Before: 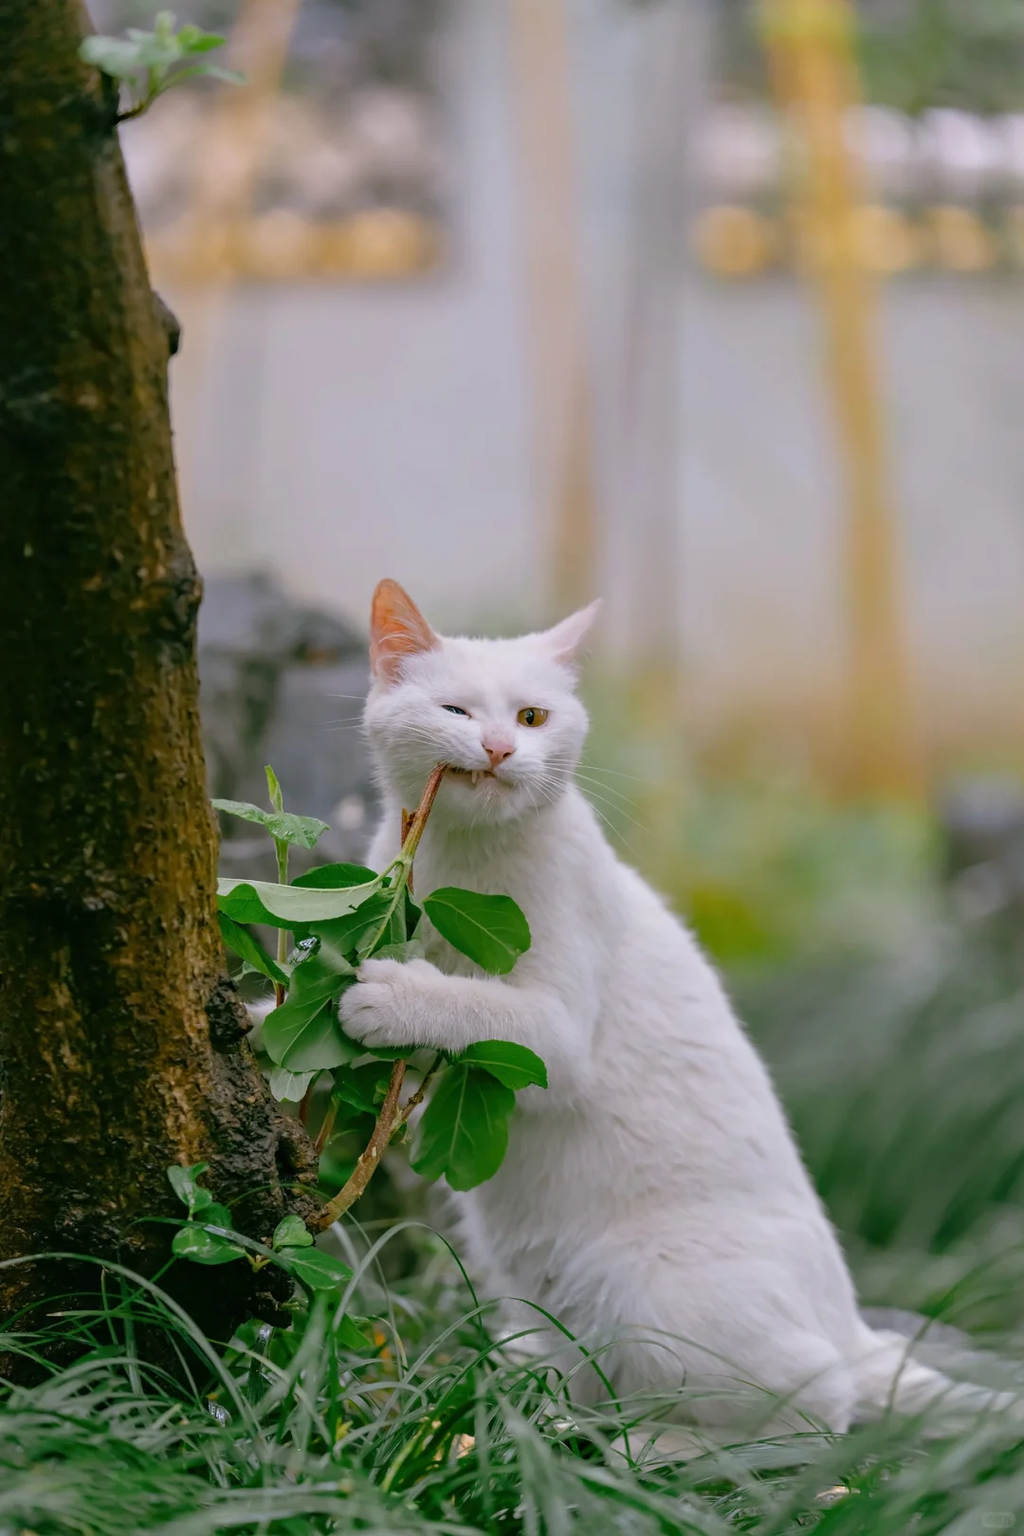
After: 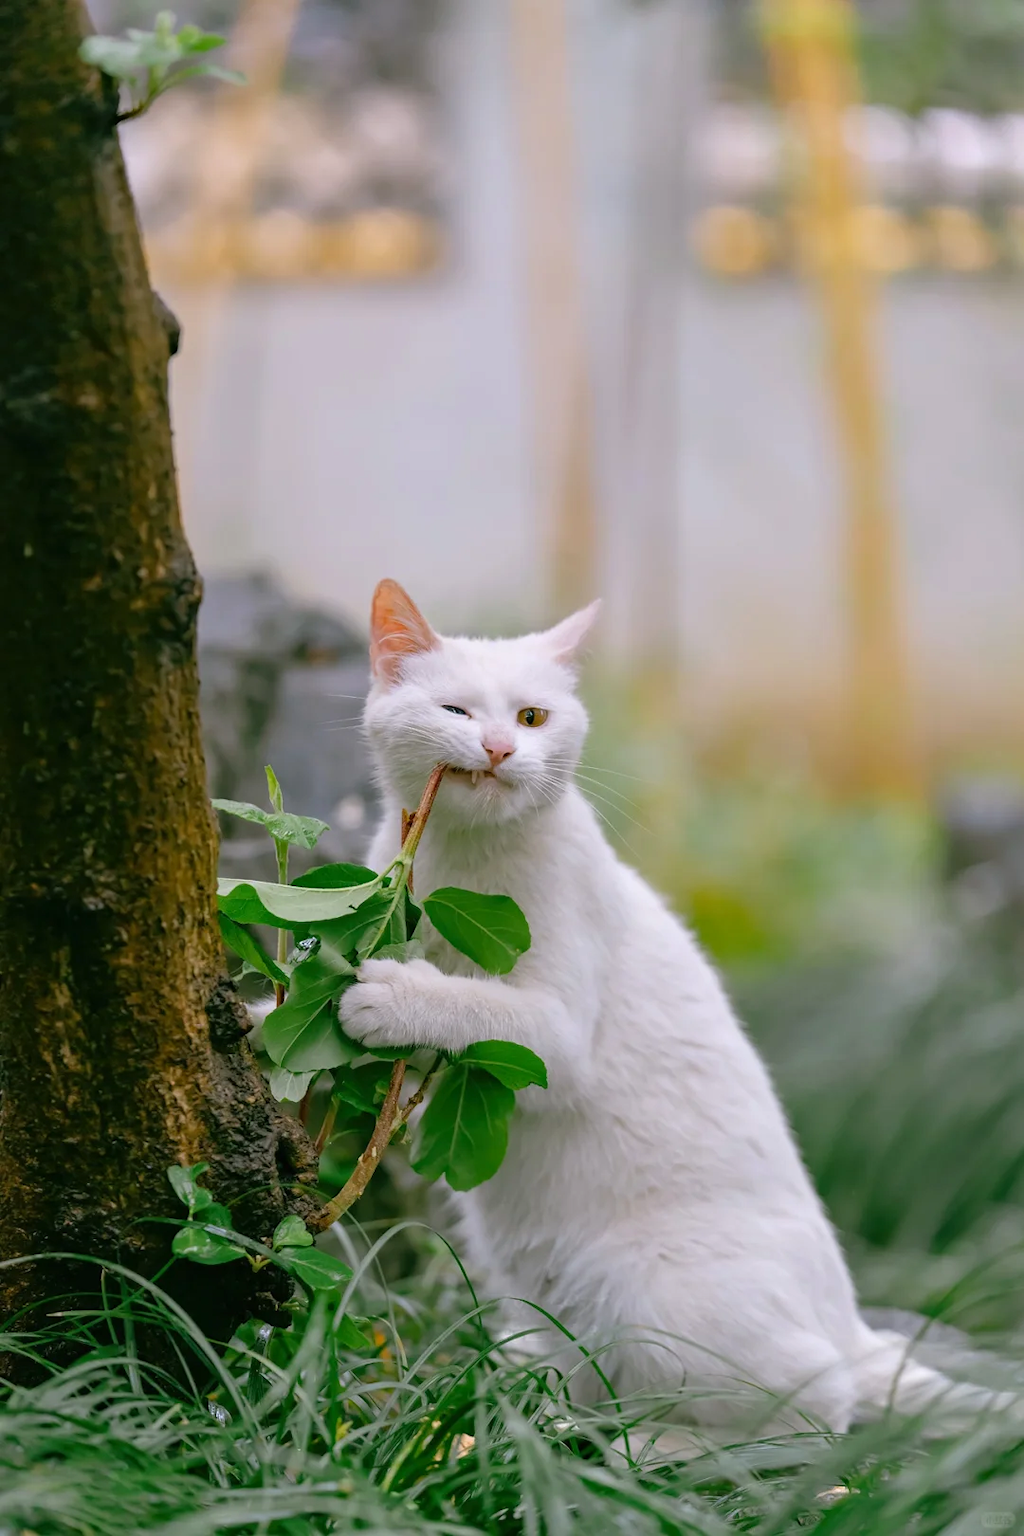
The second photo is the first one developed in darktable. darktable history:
levels: mode automatic, levels [0.101, 0.578, 0.953]
